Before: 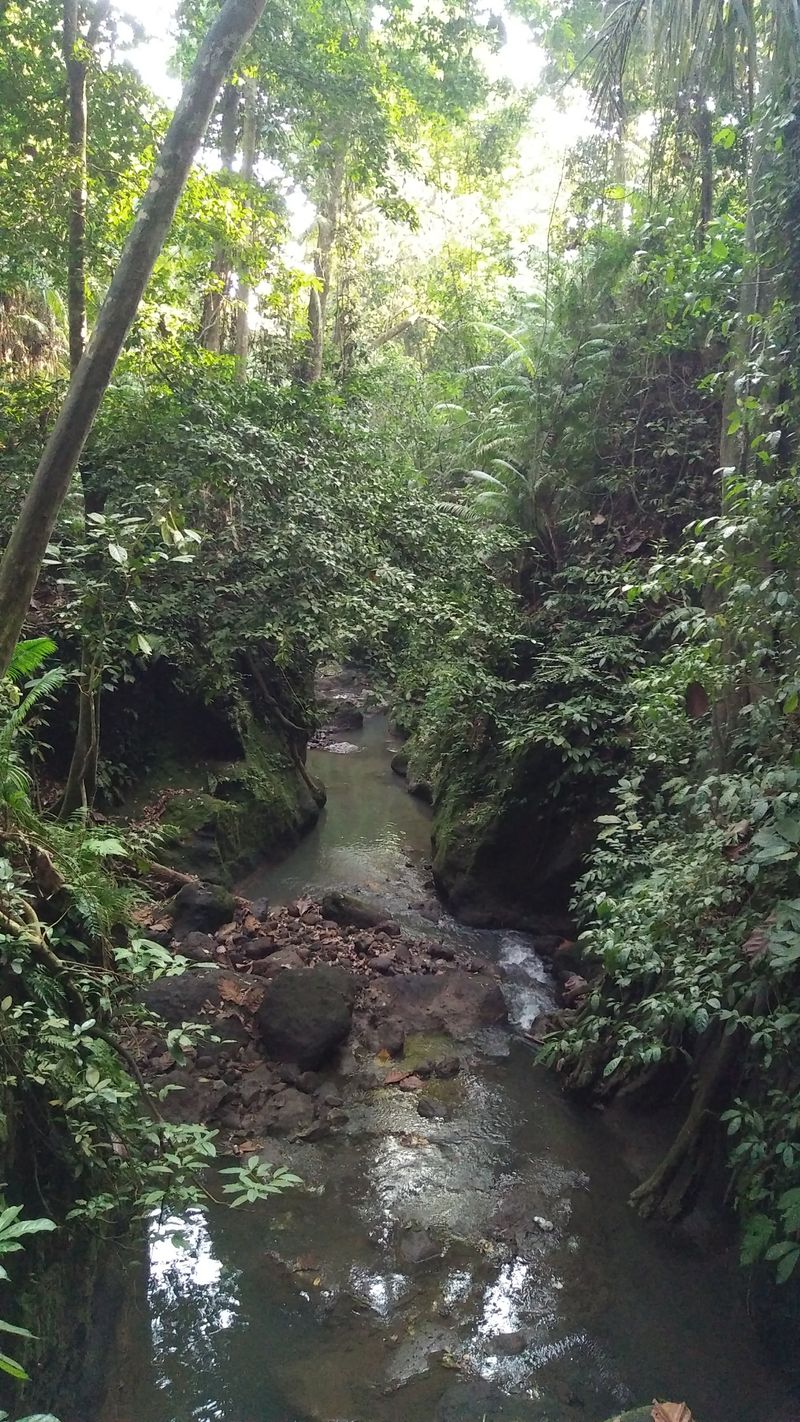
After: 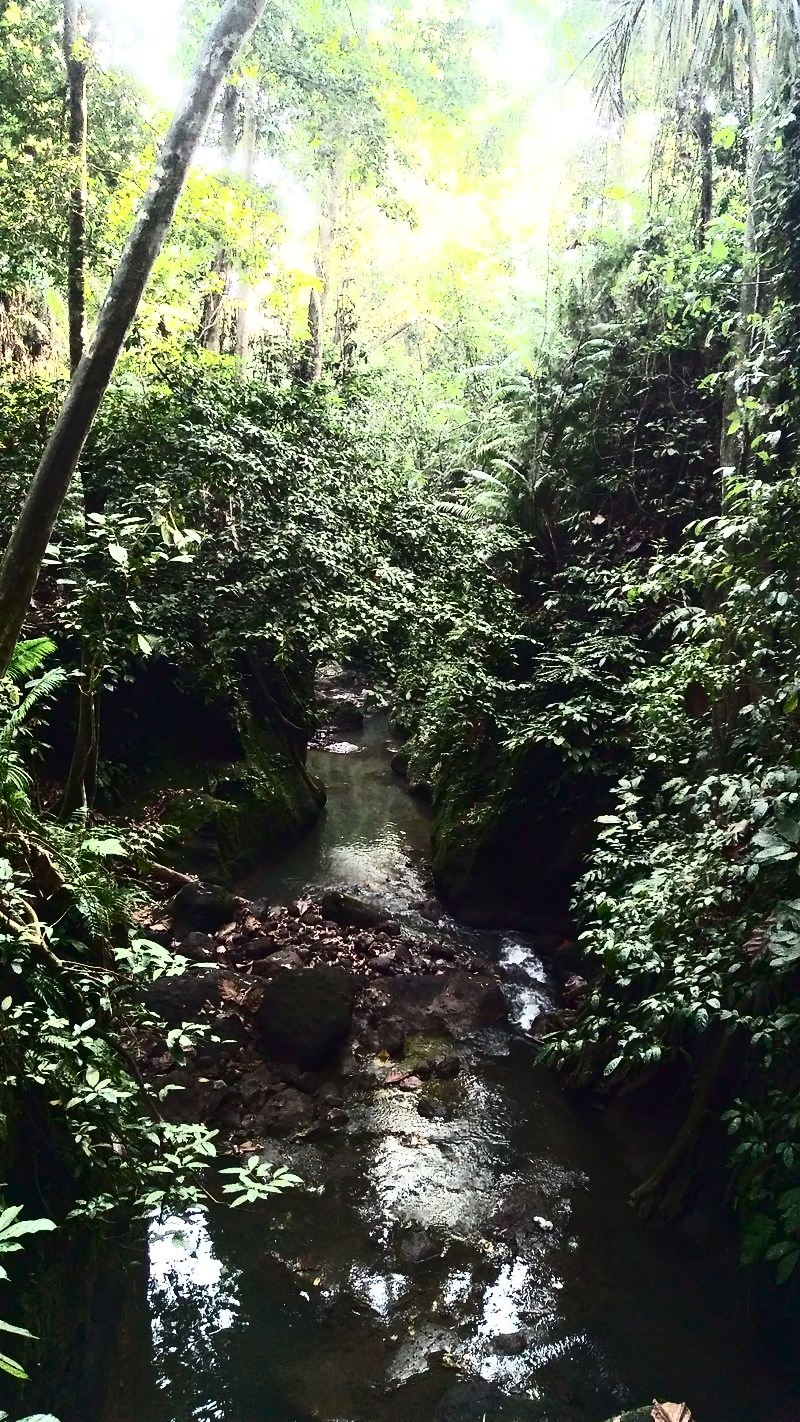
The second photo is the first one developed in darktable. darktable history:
contrast brightness saturation: contrast 0.923, brightness 0.205
